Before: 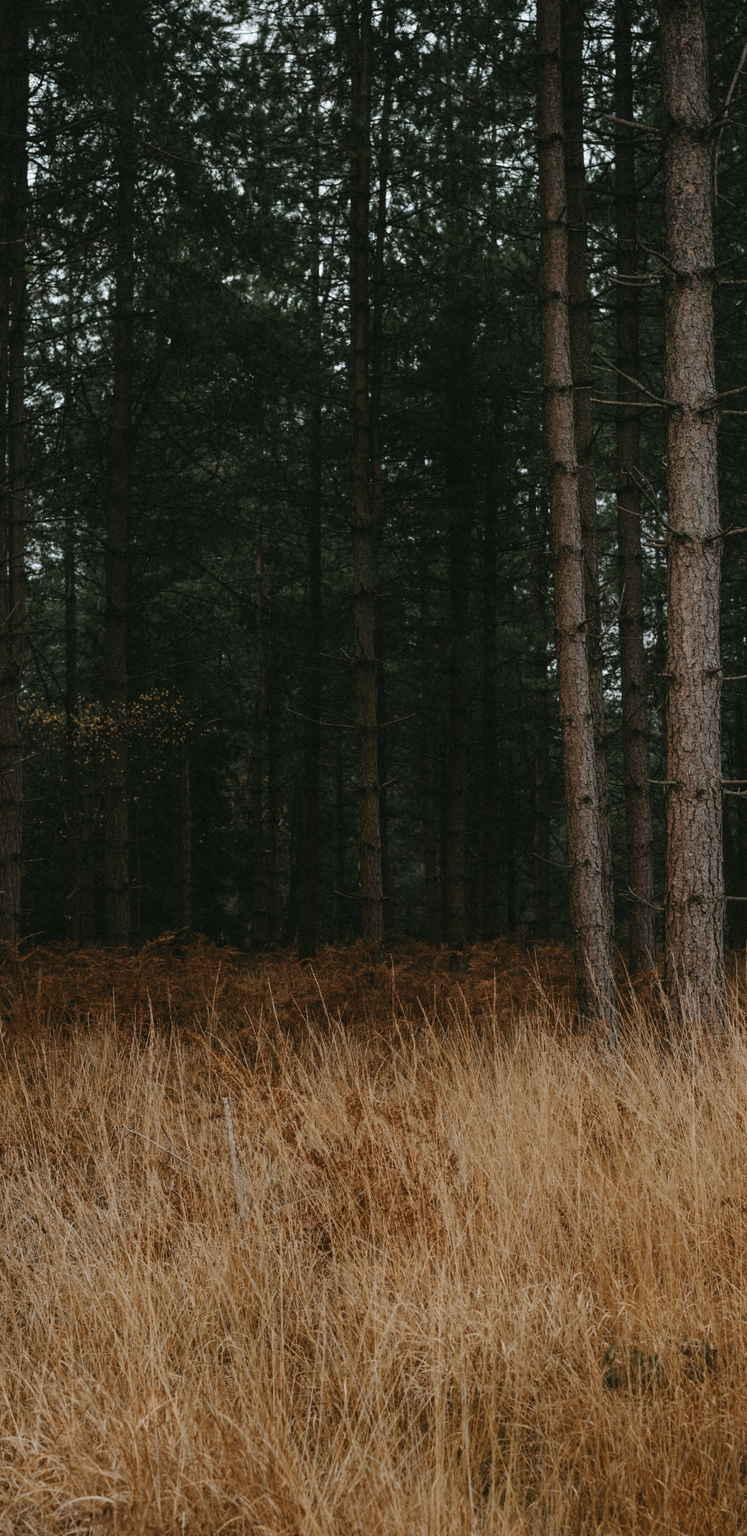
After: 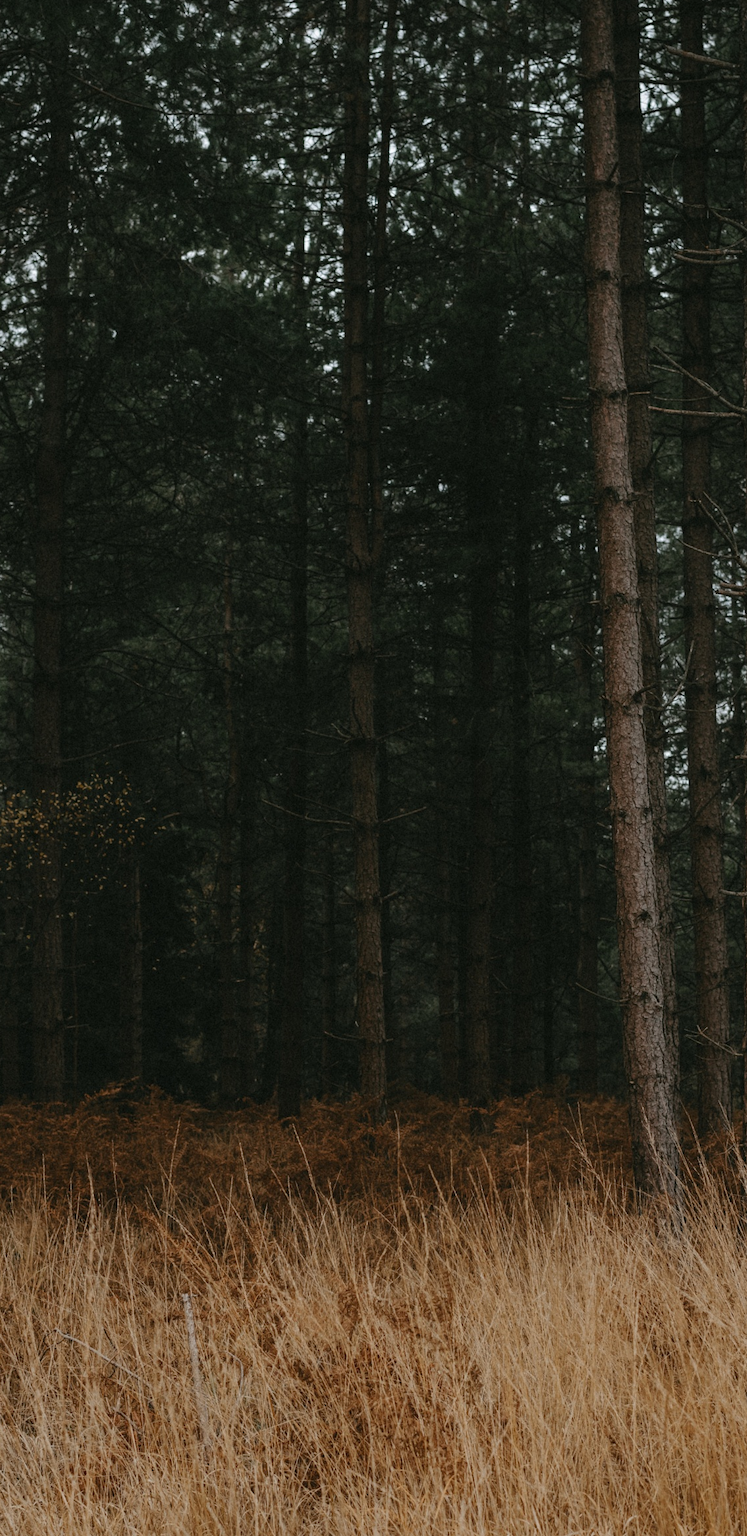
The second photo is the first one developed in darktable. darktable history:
crop and rotate: left 10.694%, top 5.122%, right 10.473%, bottom 16.092%
